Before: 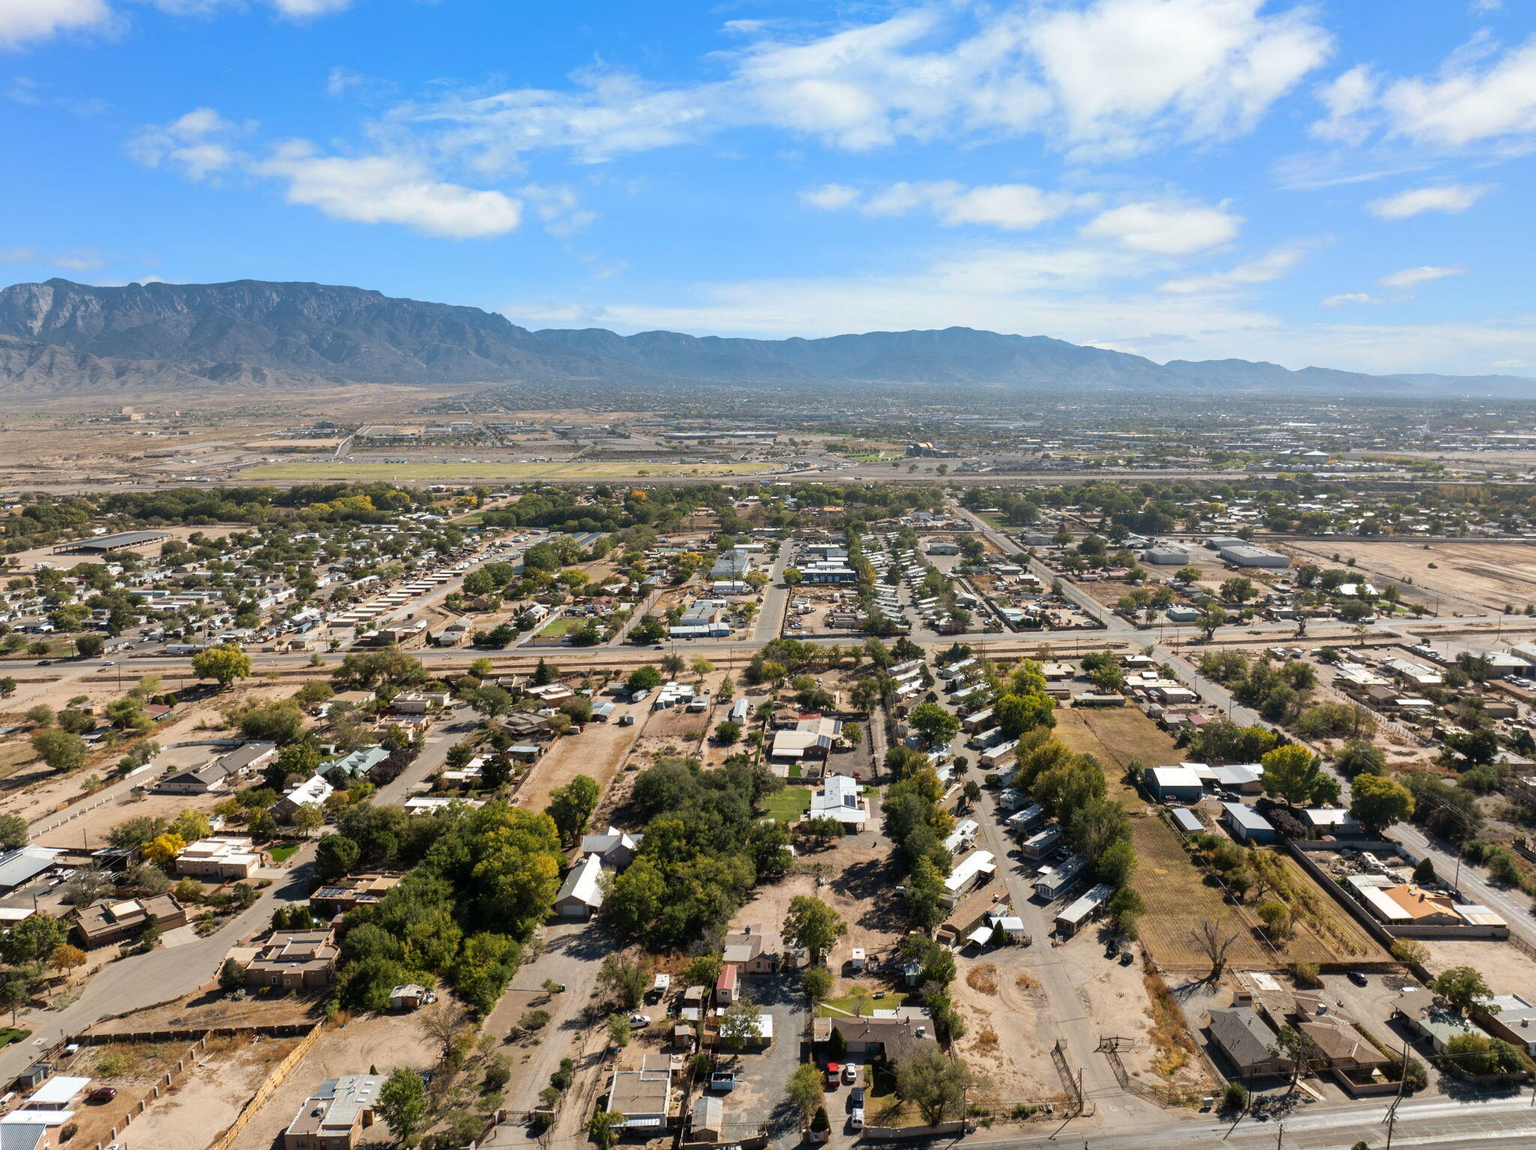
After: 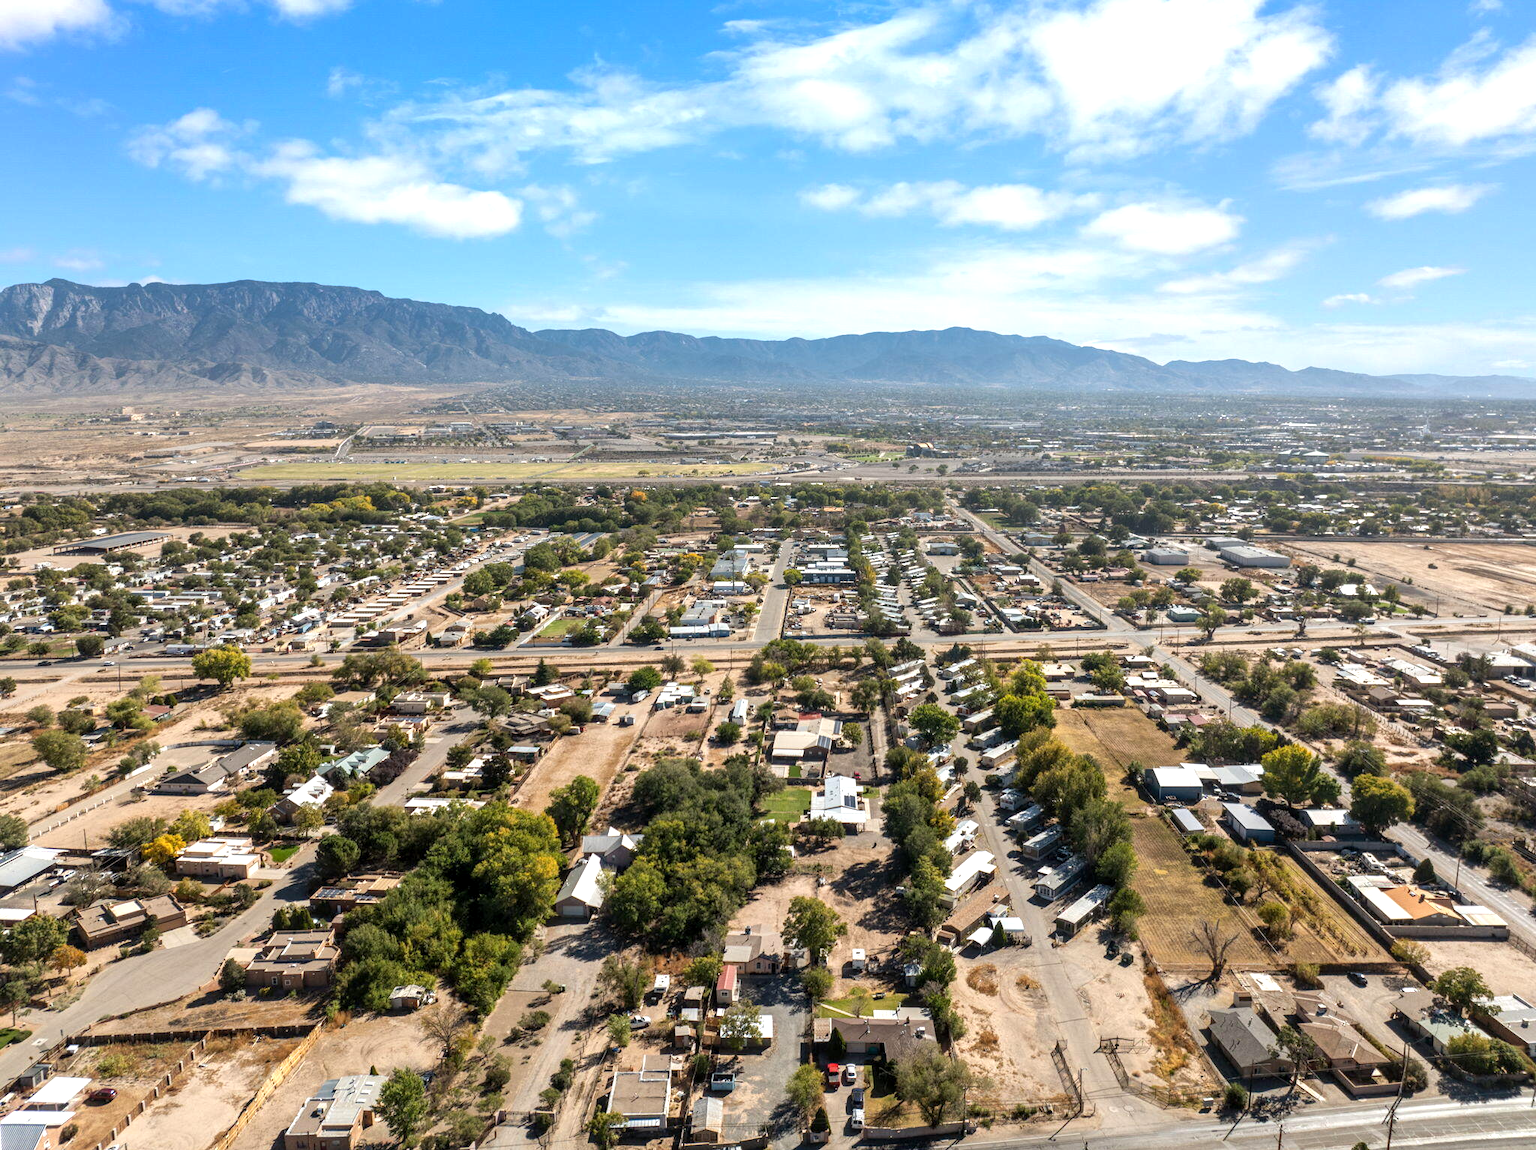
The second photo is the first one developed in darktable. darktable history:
exposure: exposure 0.372 EV, compensate highlight preservation false
local contrast: on, module defaults
